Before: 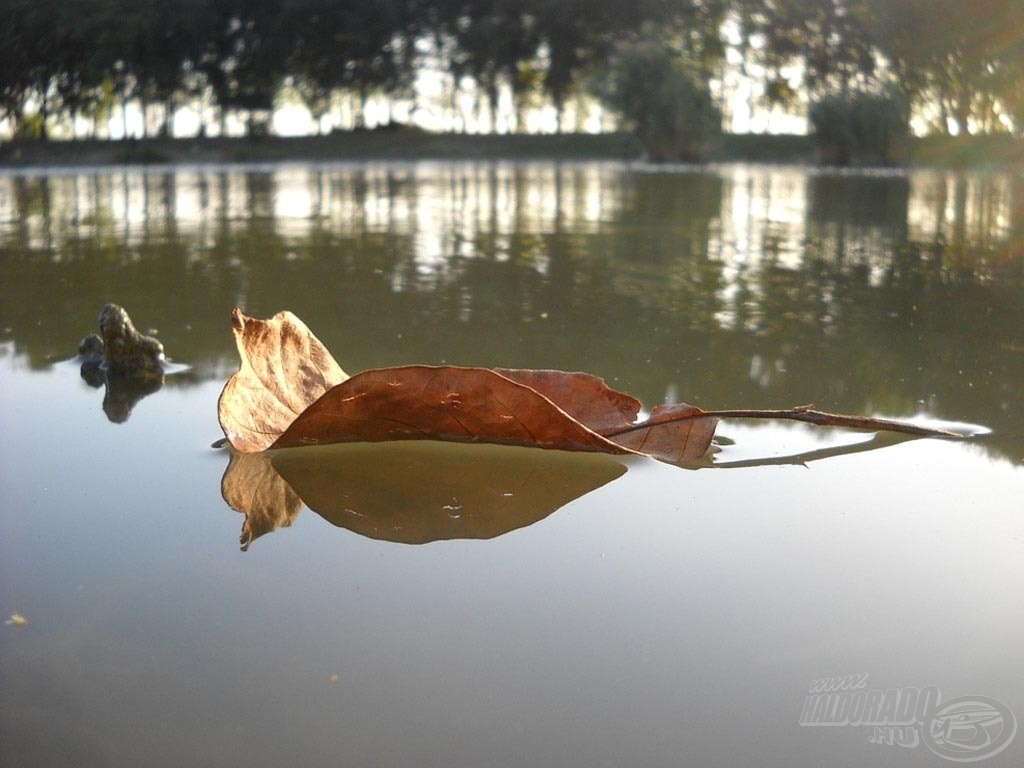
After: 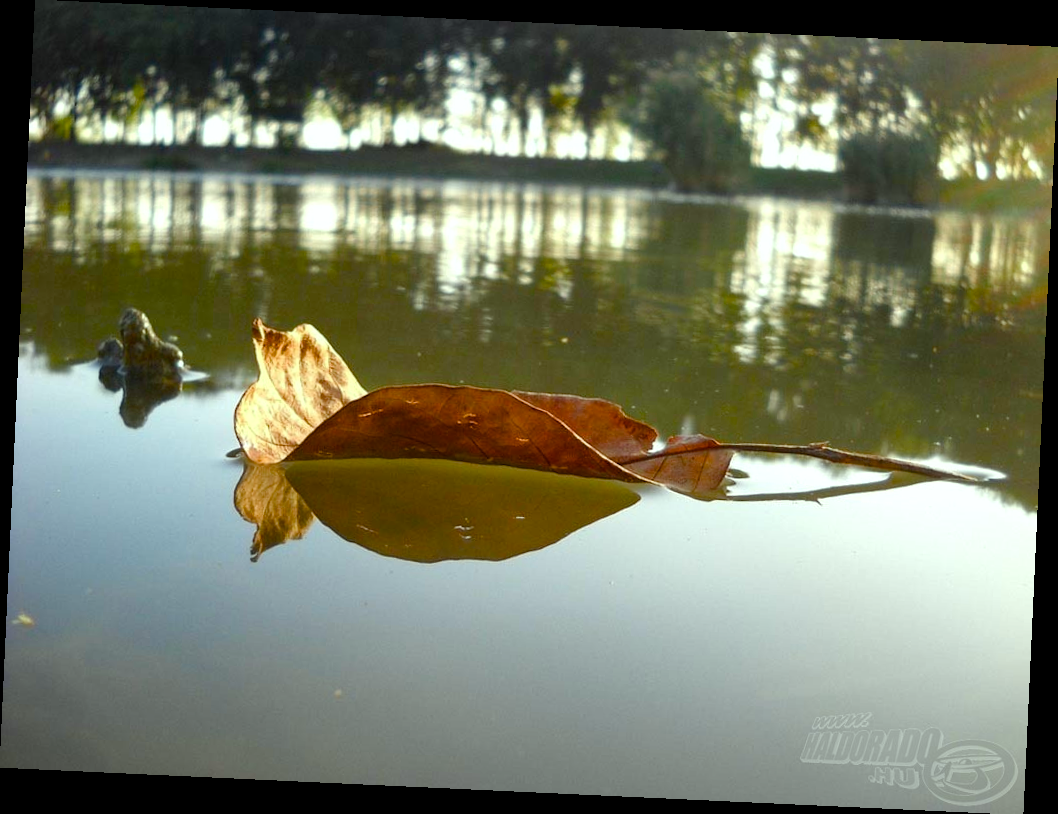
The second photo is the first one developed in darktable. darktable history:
local contrast: mode bilateral grid, contrast 20, coarseness 50, detail 119%, midtone range 0.2
color balance rgb: linear chroma grading › global chroma 15.067%, perceptual saturation grading › global saturation 20%, perceptual saturation grading › highlights -24.853%, perceptual saturation grading › shadows 50.141%, contrast 4.818%
color correction: highlights a* -7.84, highlights b* 3.5
crop and rotate: angle -2.65°
